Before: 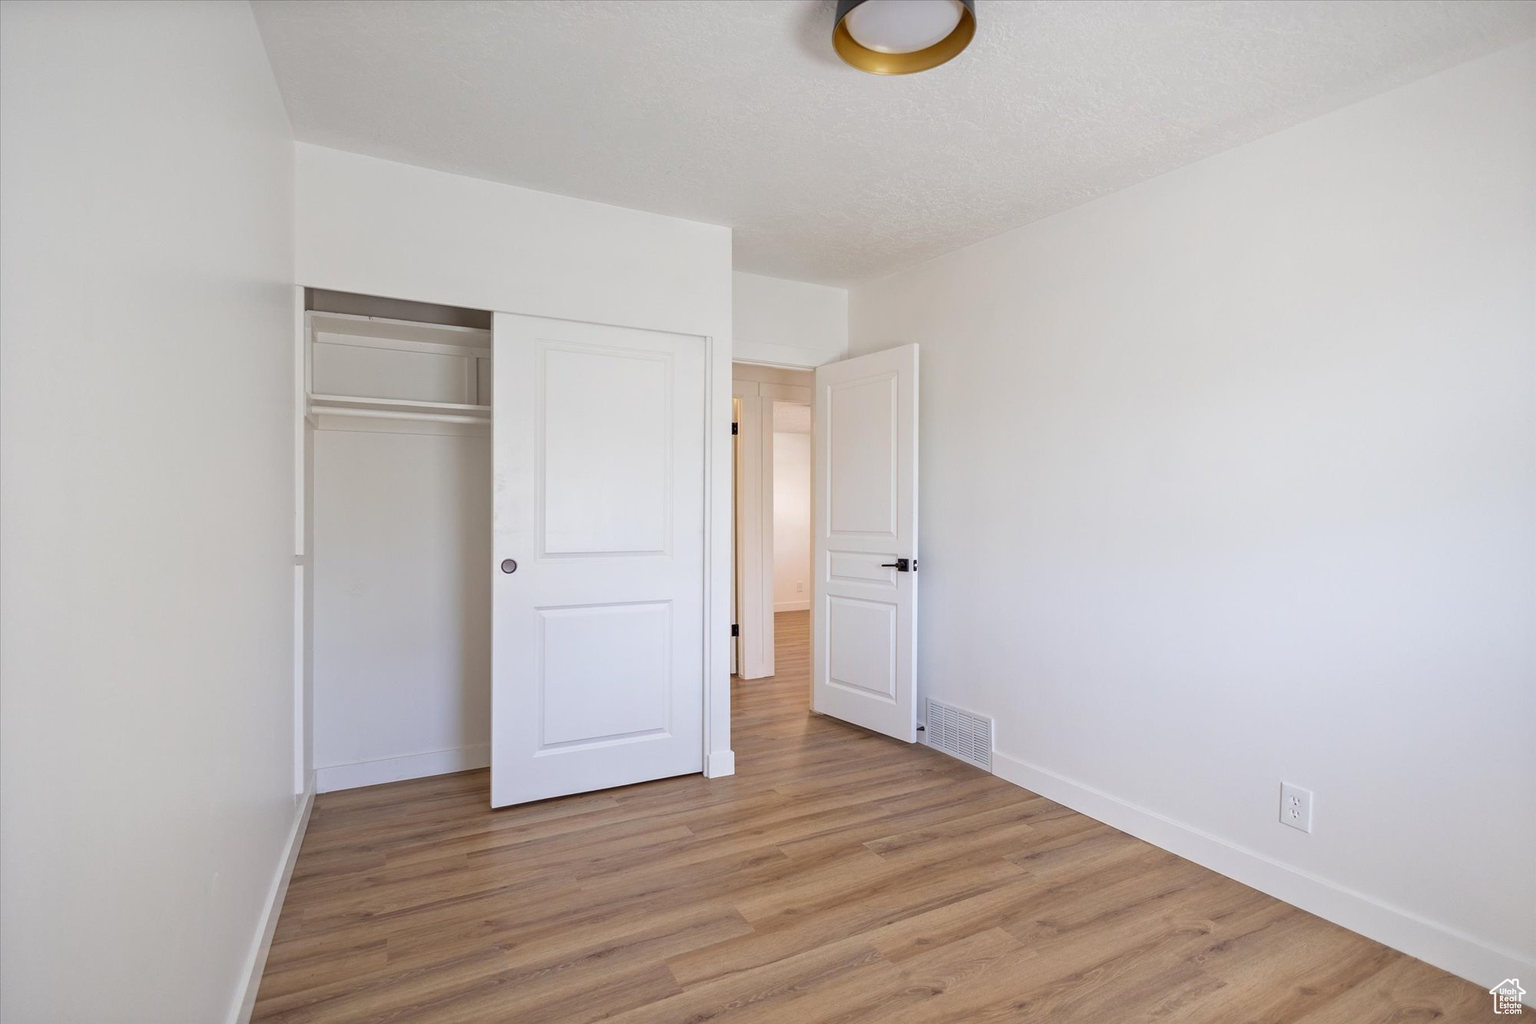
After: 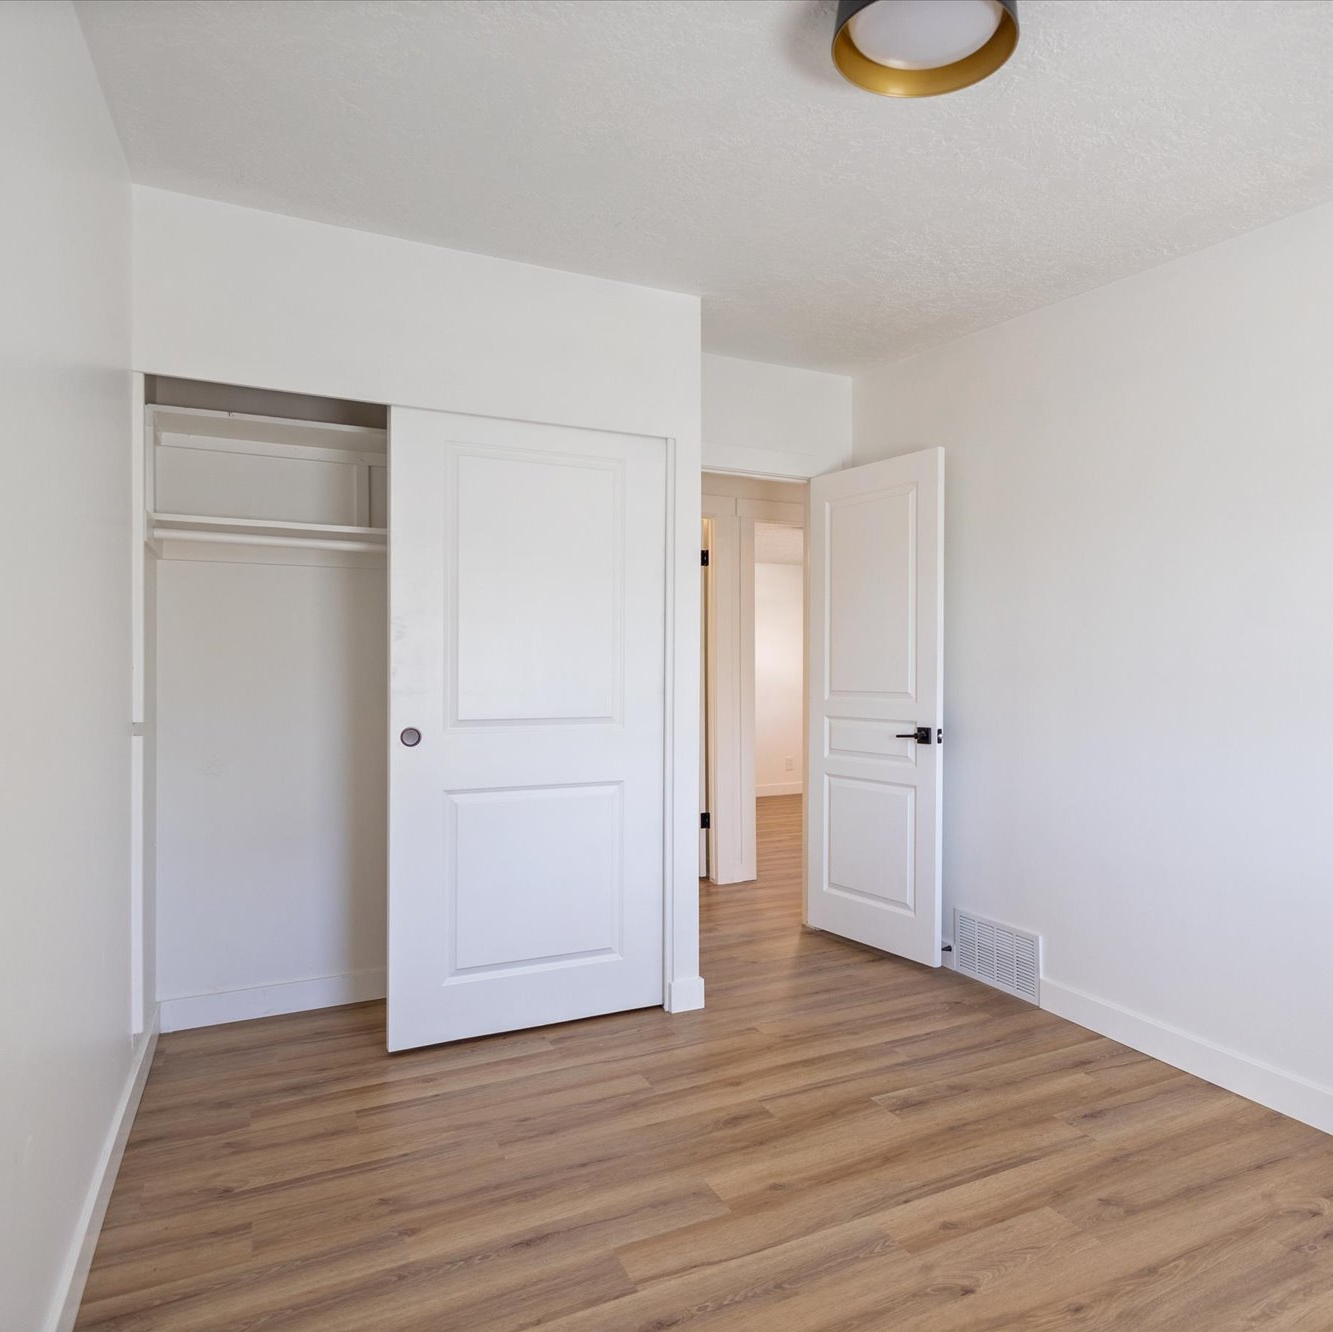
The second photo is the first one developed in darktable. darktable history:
crop and rotate: left 12.648%, right 20.685%
exposure: compensate highlight preservation false
